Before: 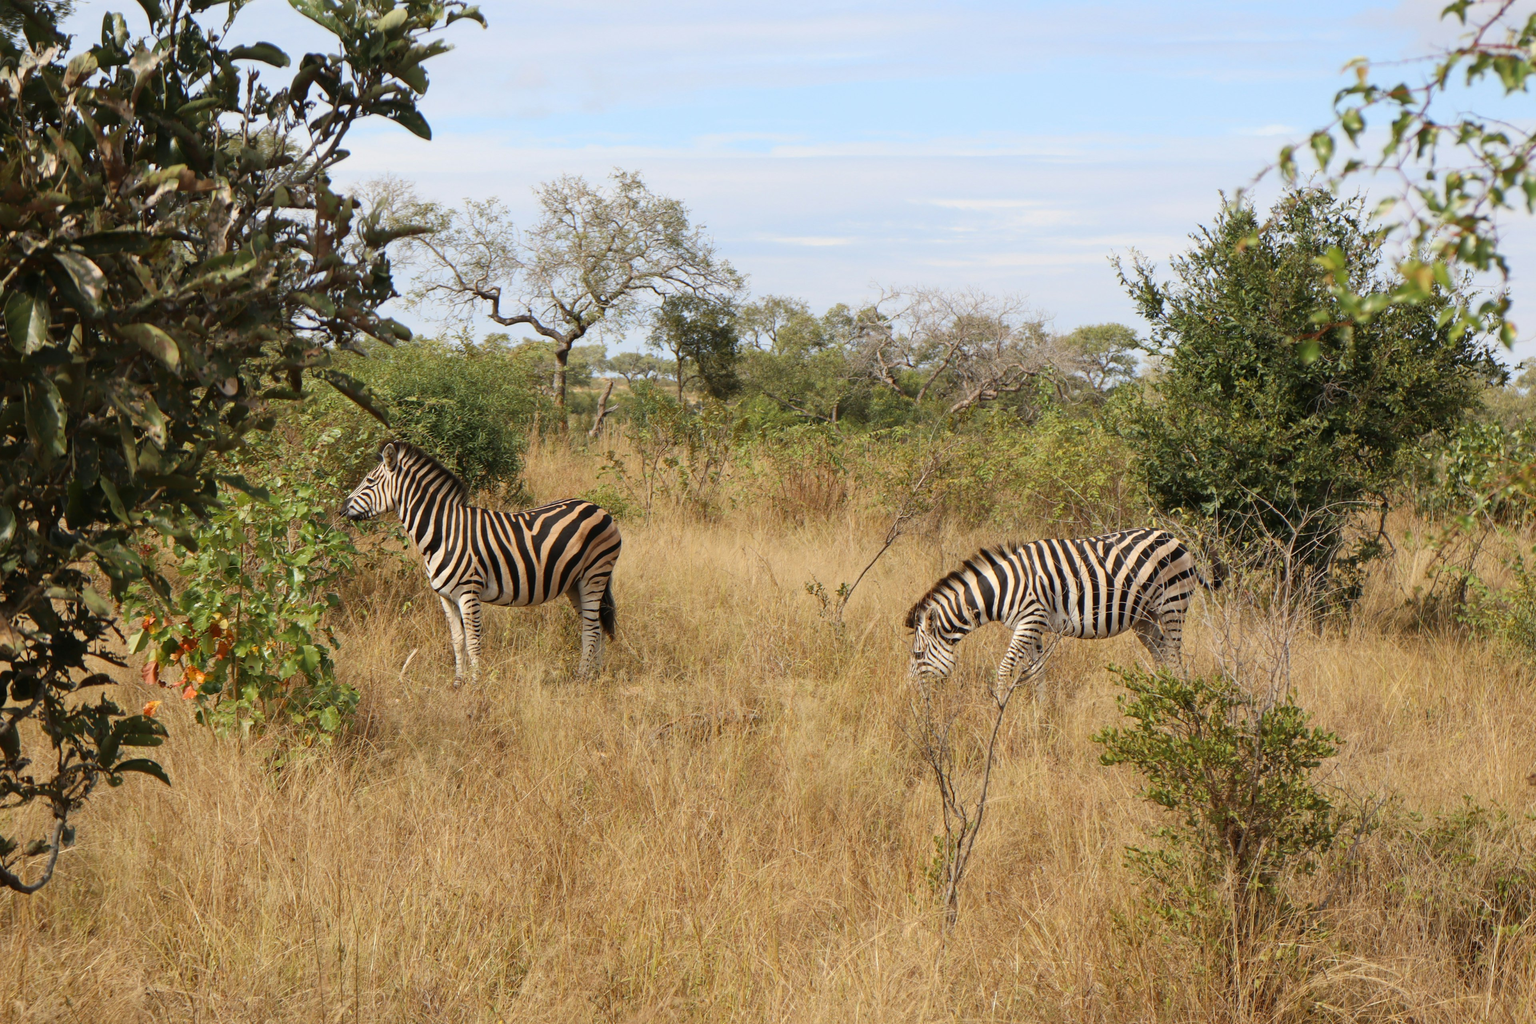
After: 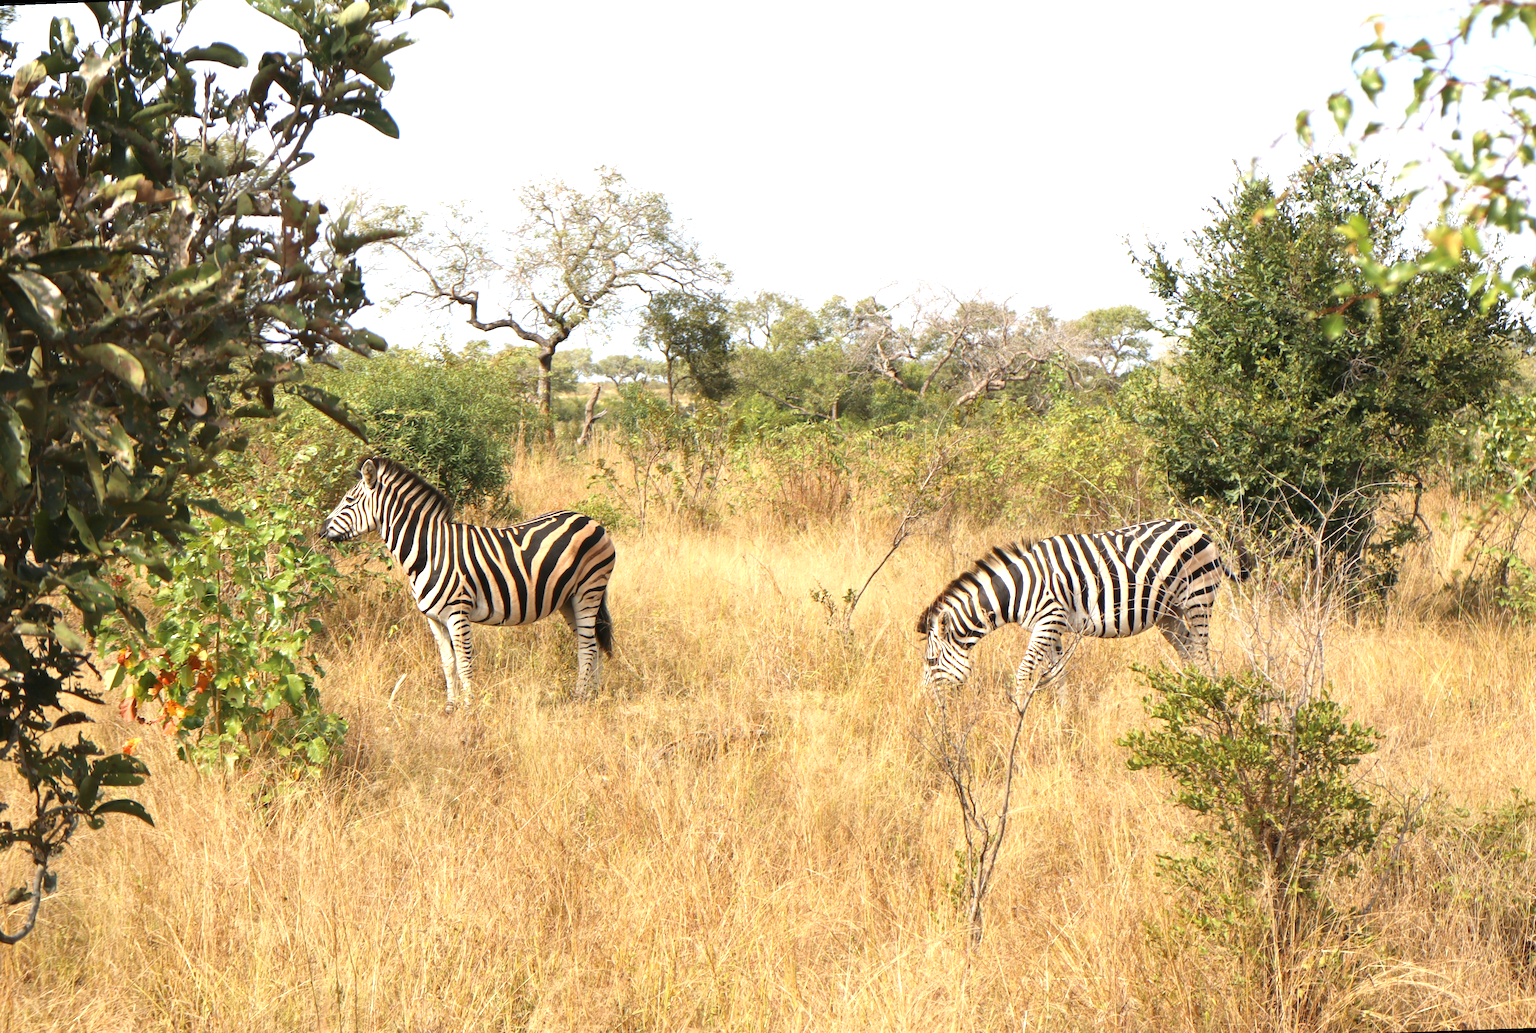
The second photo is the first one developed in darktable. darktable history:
exposure: black level correction 0, exposure 1 EV, compensate exposure bias true, compensate highlight preservation false
rotate and perspective: rotation -2.12°, lens shift (vertical) 0.009, lens shift (horizontal) -0.008, automatic cropping original format, crop left 0.036, crop right 0.964, crop top 0.05, crop bottom 0.959
